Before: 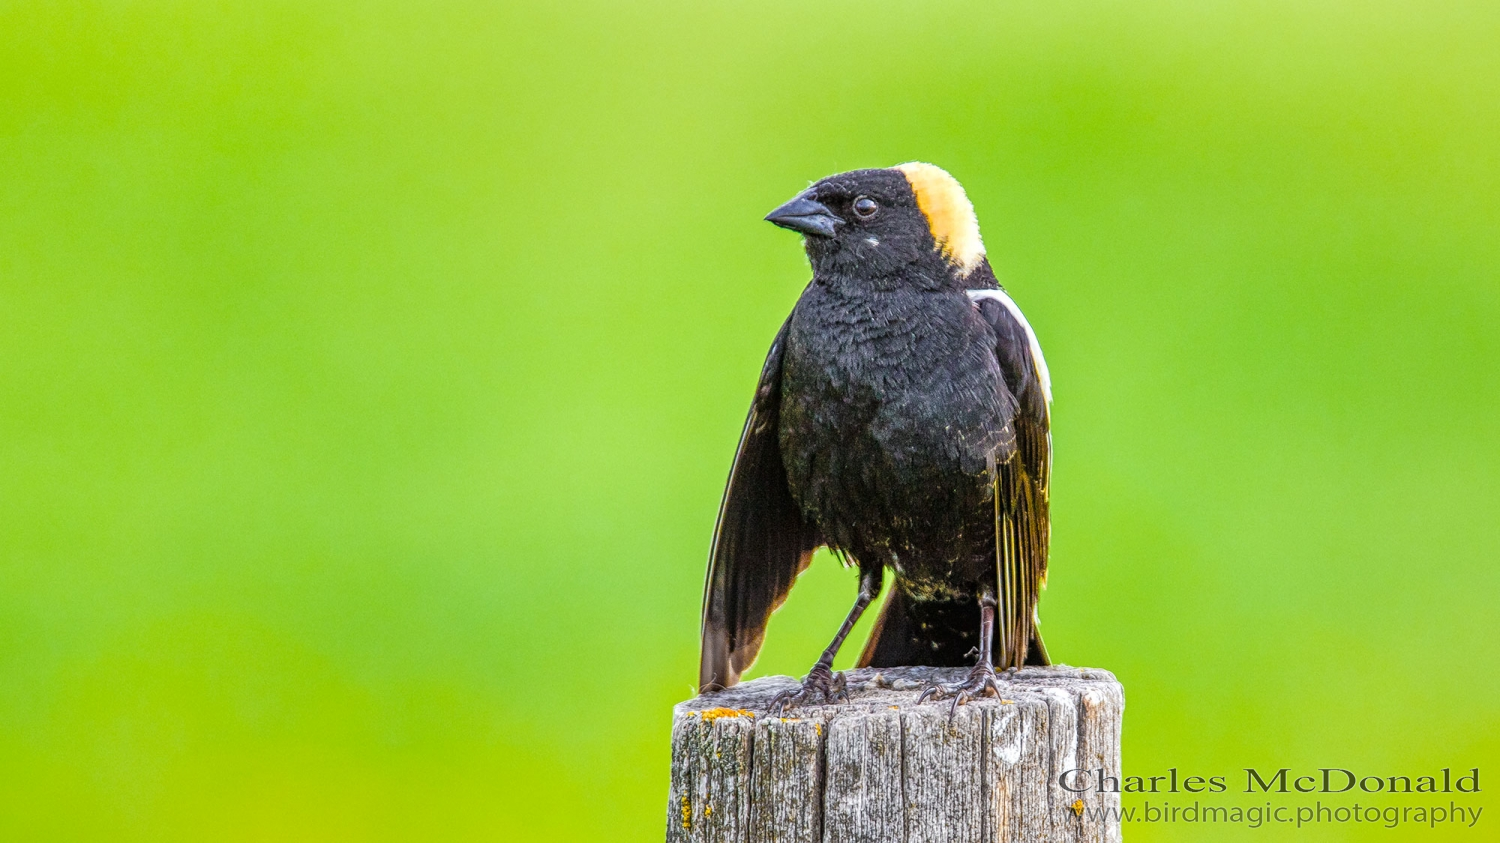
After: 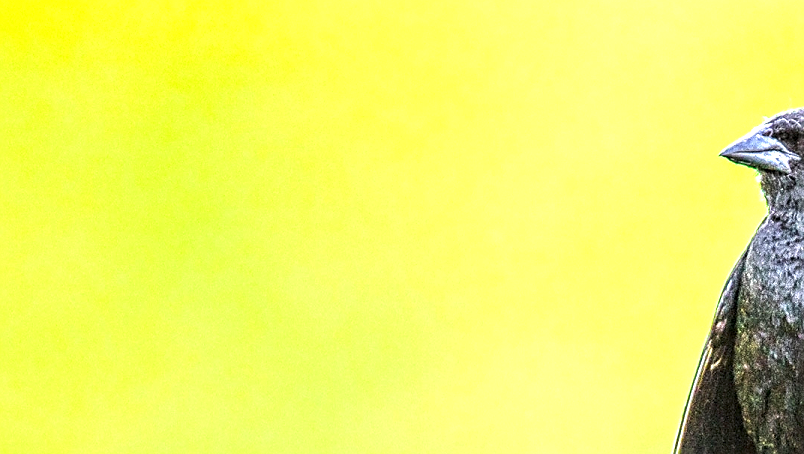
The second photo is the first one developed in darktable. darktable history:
exposure: black level correction 0, exposure 1.606 EV, compensate highlight preservation false
local contrast: highlights 91%, shadows 82%
sharpen: on, module defaults
crop and rotate: left 3.025%, top 7.68%, right 43.338%, bottom 38.402%
